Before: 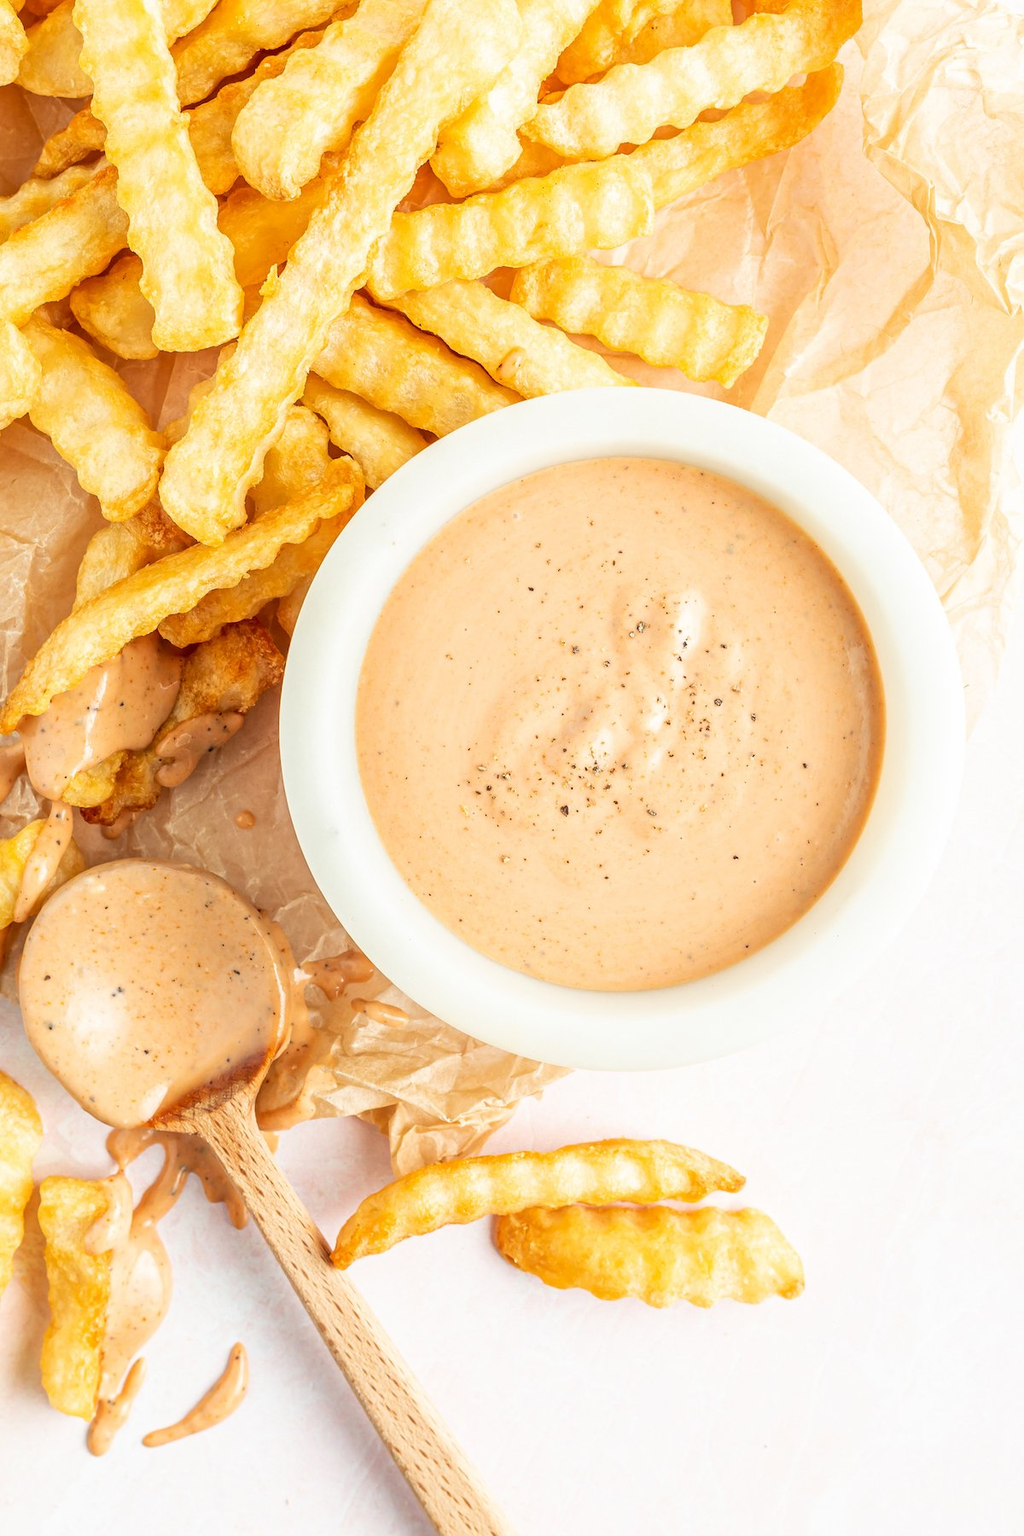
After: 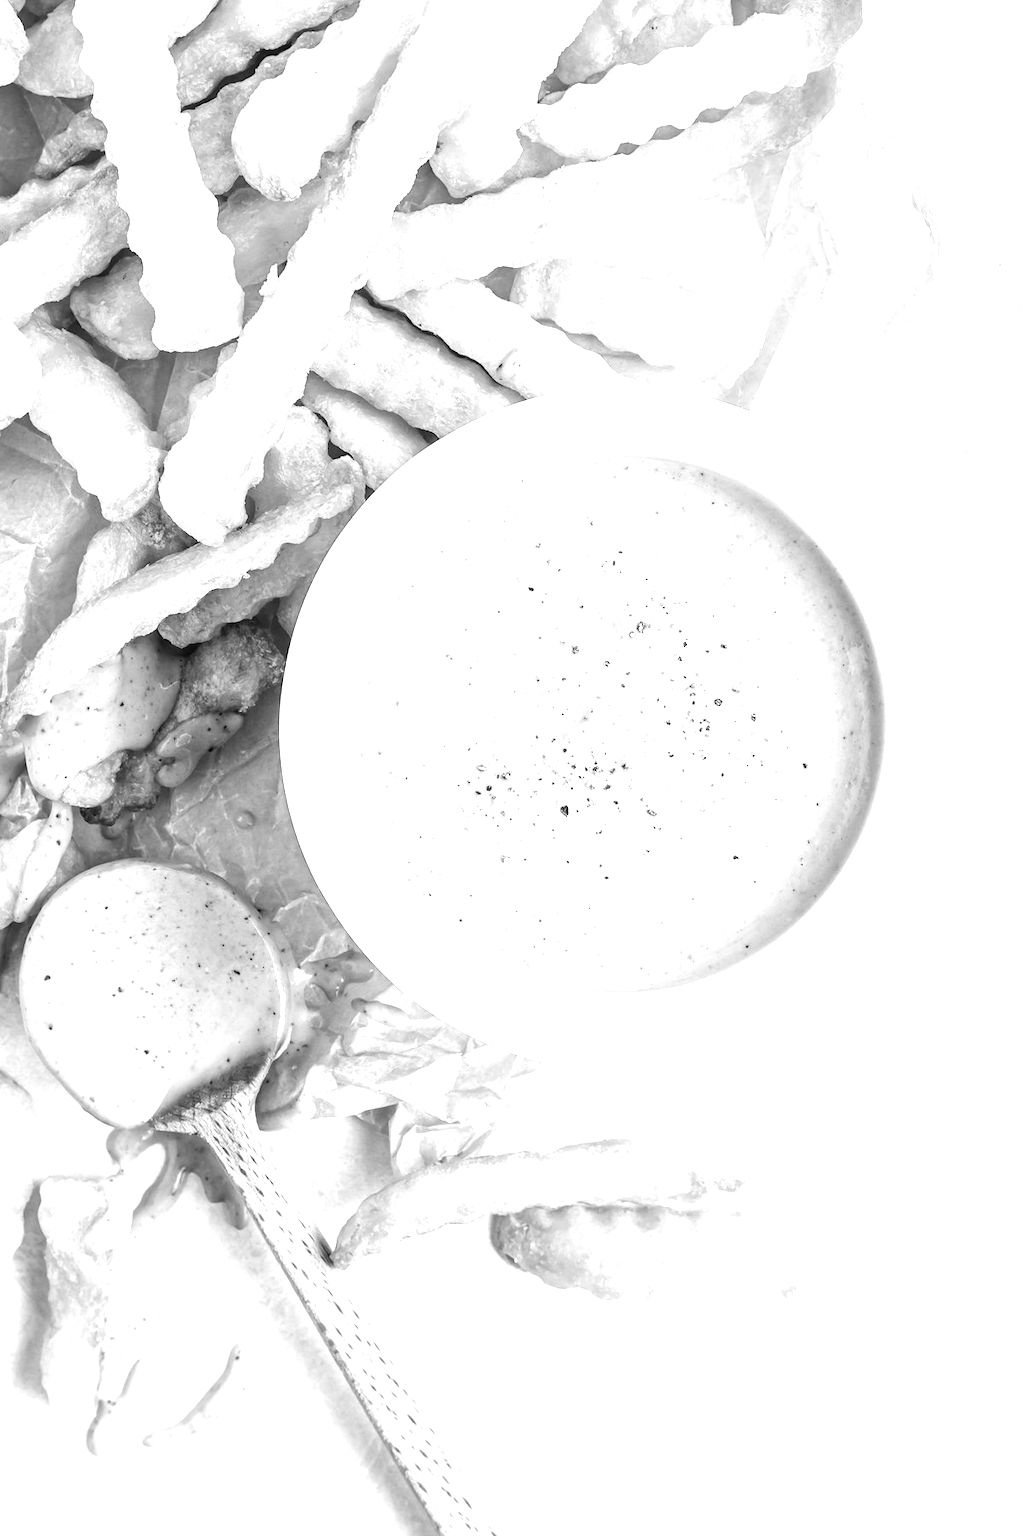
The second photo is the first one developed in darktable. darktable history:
color balance rgb: shadows lift › luminance -7.7%, shadows lift › chroma 2.13%, shadows lift › hue 165.27°, power › luminance -7.77%, power › chroma 1.1%, power › hue 215.88°, highlights gain › luminance 15.15%, highlights gain › chroma 7%, highlights gain › hue 125.57°, global offset › luminance -0.33%, global offset › chroma 0.11%, global offset › hue 165.27°, perceptual saturation grading › global saturation 24.42%, perceptual saturation grading › highlights -24.42%, perceptual saturation grading › mid-tones 24.42%, perceptual saturation grading › shadows 40%, perceptual brilliance grading › global brilliance -5%, perceptual brilliance grading › highlights 24.42%, perceptual brilliance grading › mid-tones 7%, perceptual brilliance grading › shadows -5%
monochrome: on, module defaults
